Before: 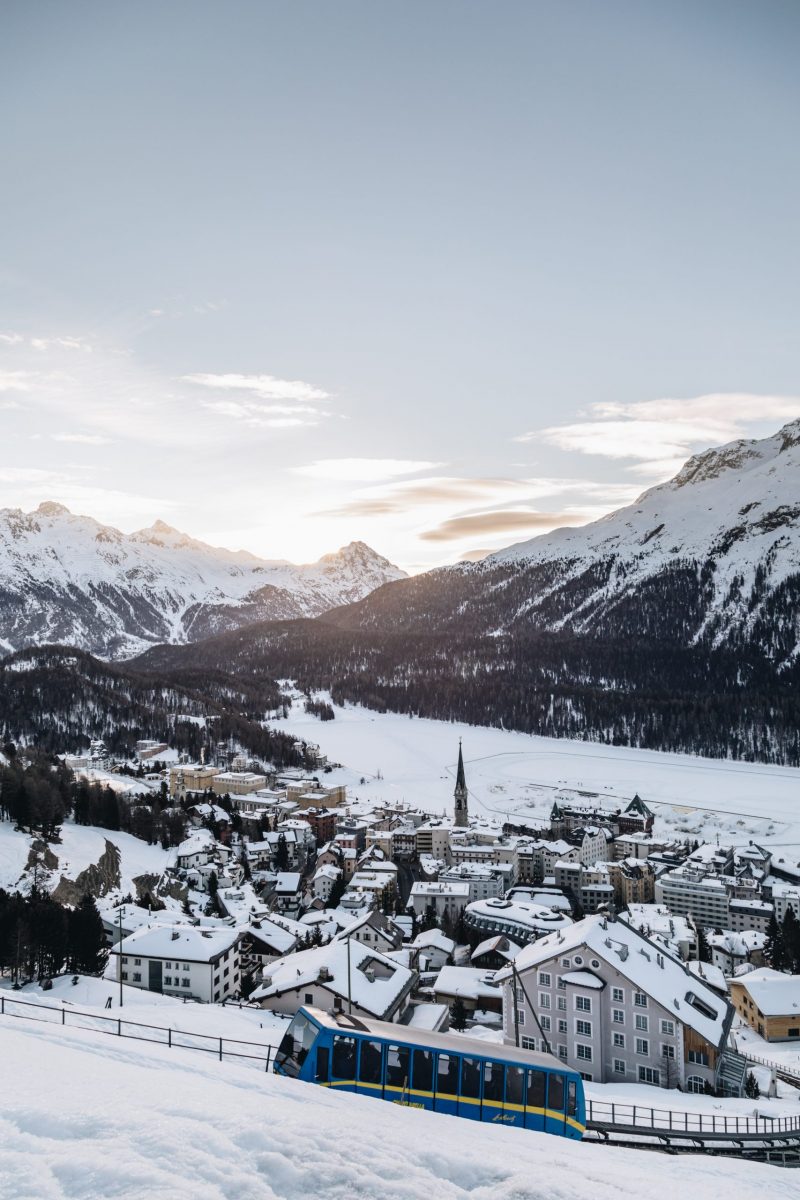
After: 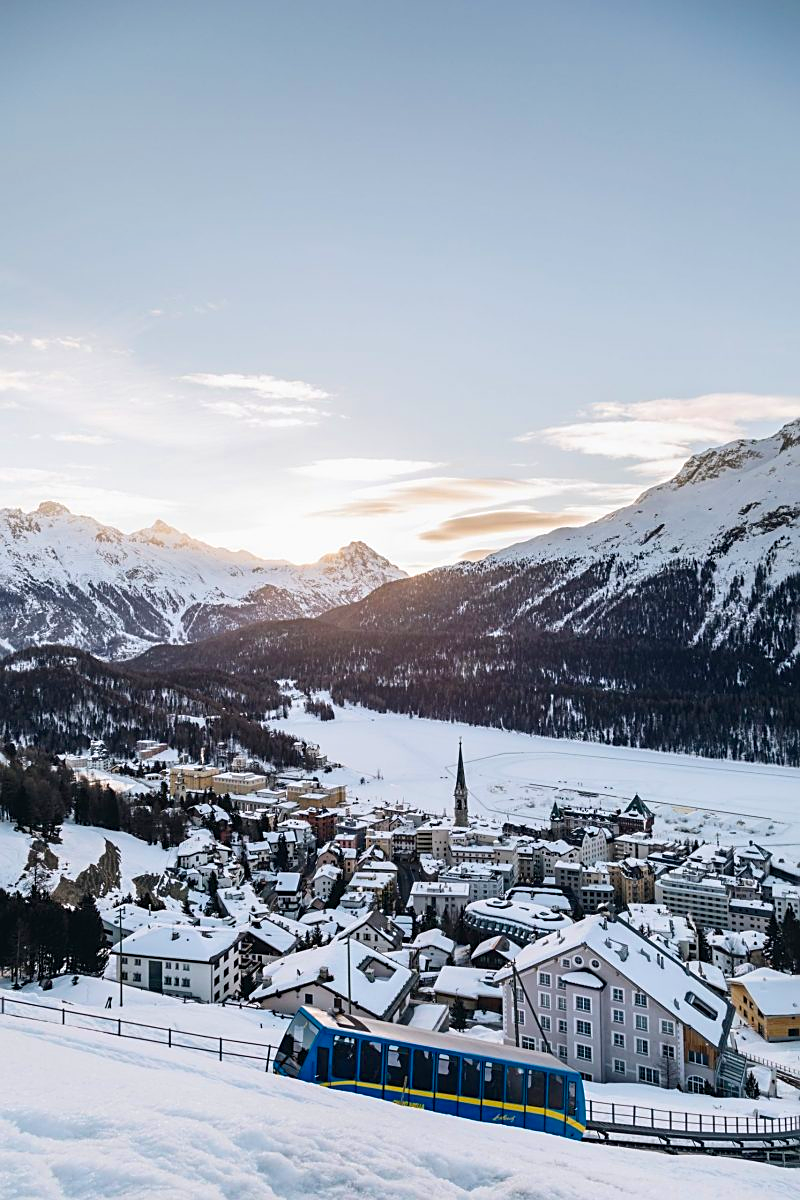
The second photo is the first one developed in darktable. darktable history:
sharpen: on, module defaults
tone equalizer: on, module defaults
velvia: strength 32.59%, mid-tones bias 0.201
